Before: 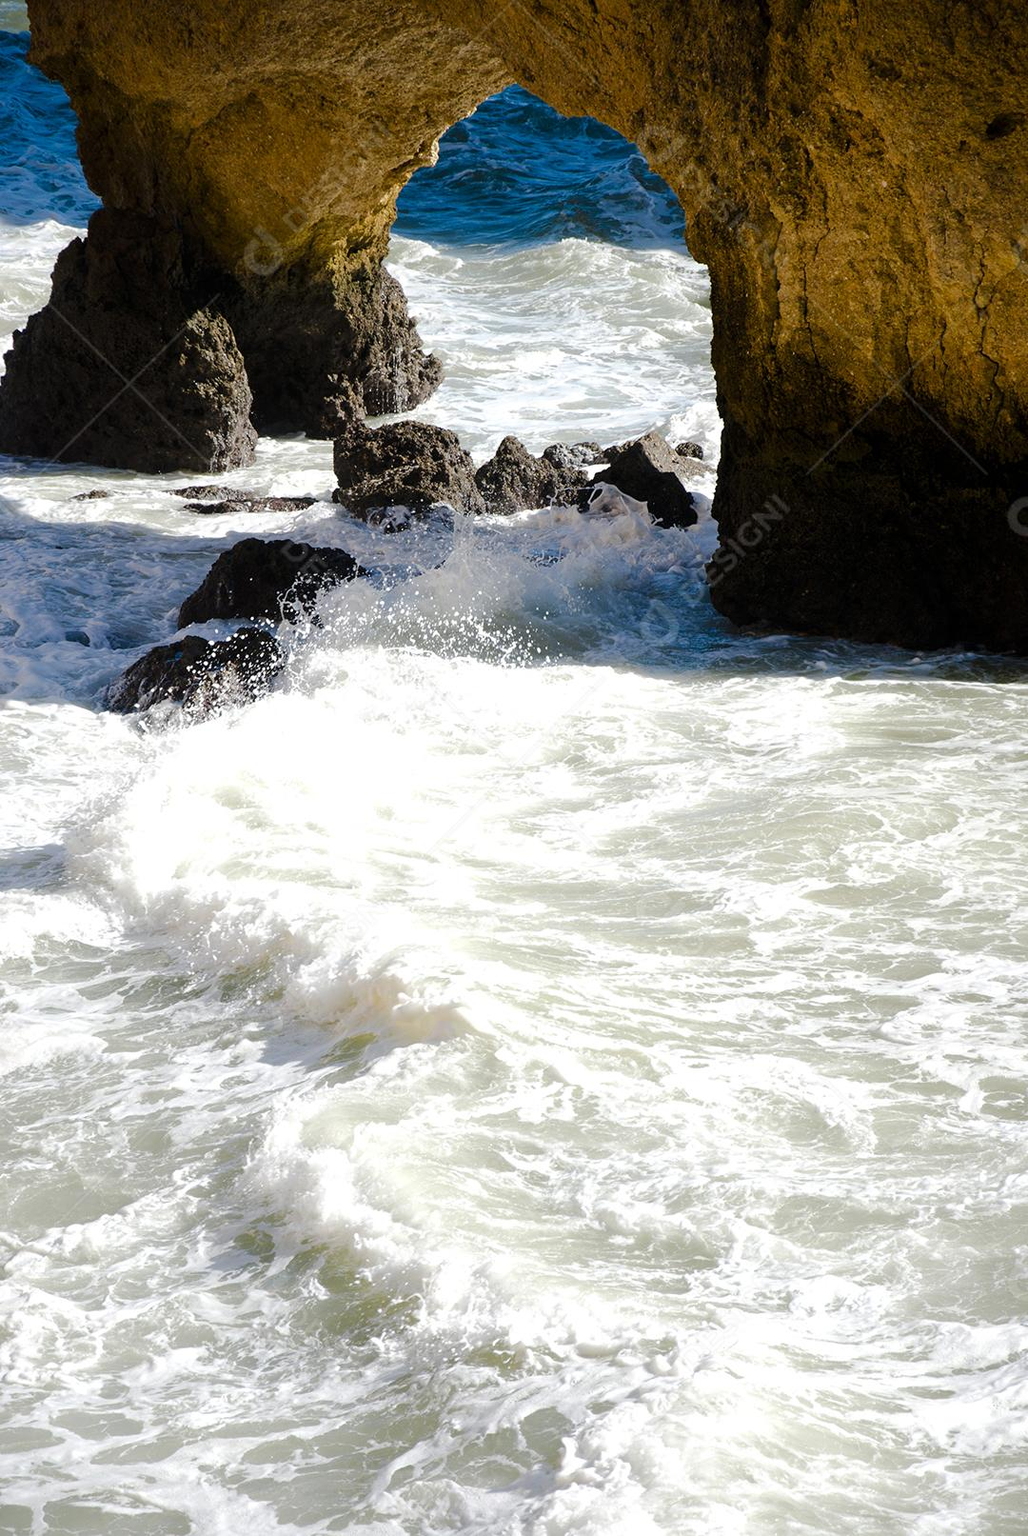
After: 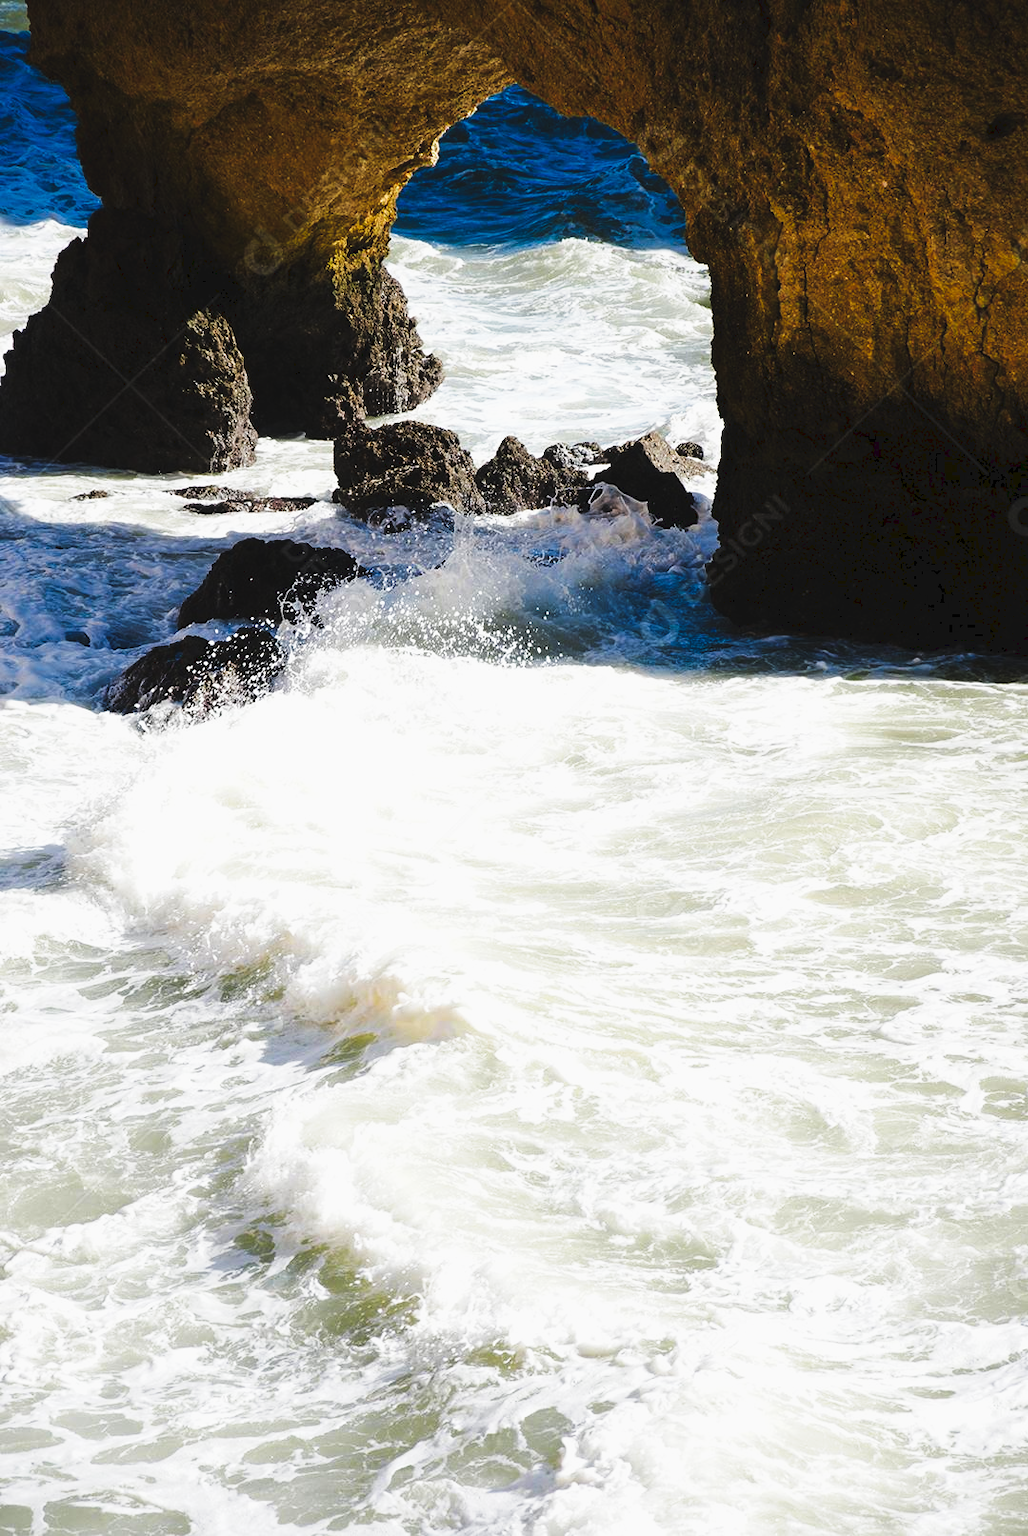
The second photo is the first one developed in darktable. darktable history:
exposure: exposure -0.177 EV, compensate highlight preservation false
tone curve: curves: ch0 [(0, 0) (0.003, 0.06) (0.011, 0.059) (0.025, 0.065) (0.044, 0.076) (0.069, 0.088) (0.1, 0.102) (0.136, 0.116) (0.177, 0.137) (0.224, 0.169) (0.277, 0.214) (0.335, 0.271) (0.399, 0.356) (0.468, 0.459) (0.543, 0.579) (0.623, 0.705) (0.709, 0.823) (0.801, 0.918) (0.898, 0.963) (1, 1)], preserve colors none
